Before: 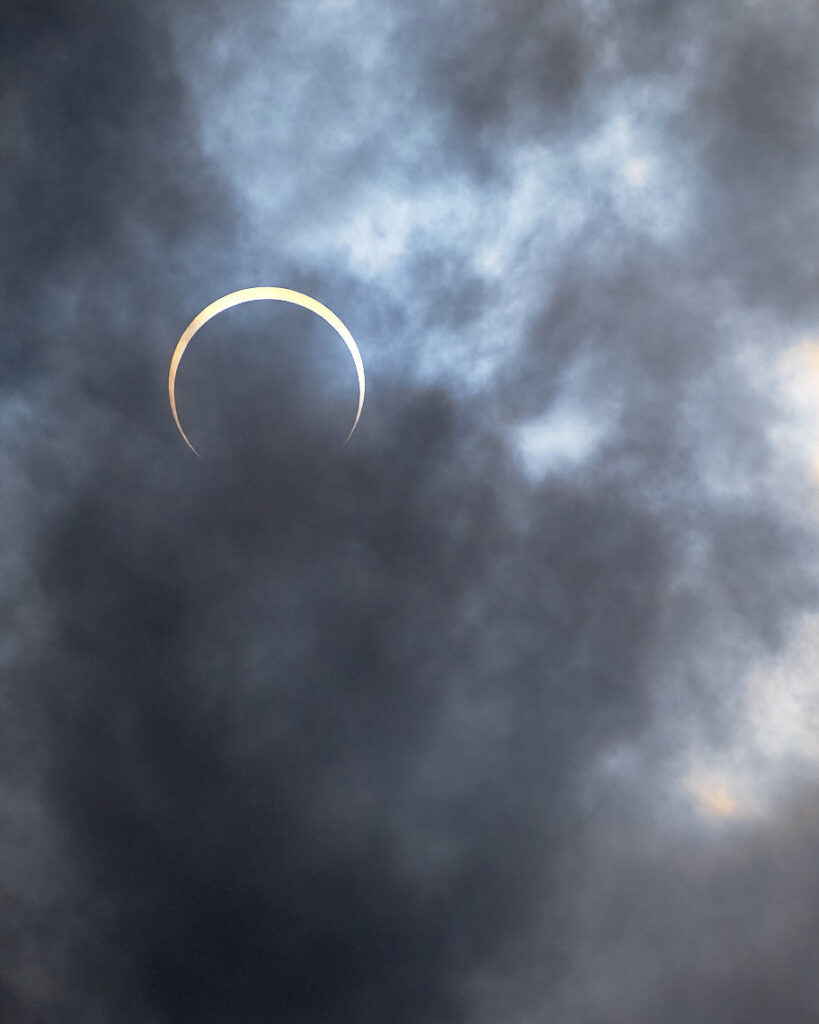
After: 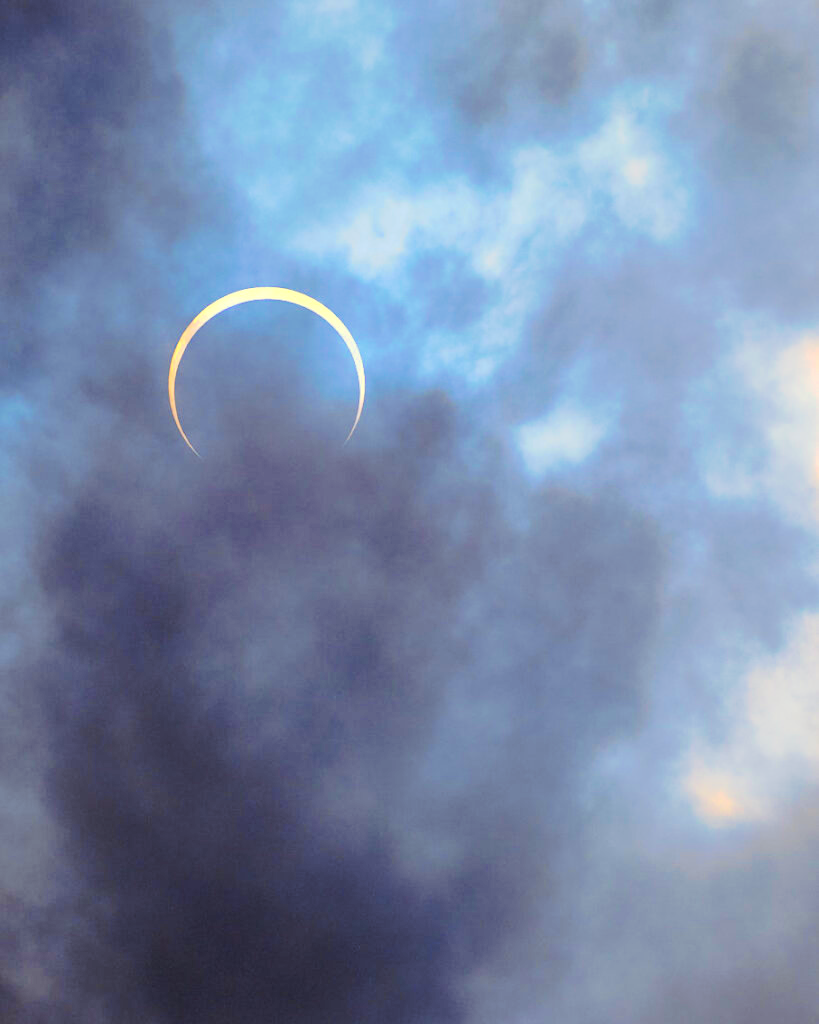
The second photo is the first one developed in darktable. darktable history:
tone curve: curves: ch0 [(0, 0) (0.003, 0.021) (0.011, 0.033) (0.025, 0.059) (0.044, 0.097) (0.069, 0.141) (0.1, 0.186) (0.136, 0.237) (0.177, 0.298) (0.224, 0.378) (0.277, 0.47) (0.335, 0.542) (0.399, 0.605) (0.468, 0.678) (0.543, 0.724) (0.623, 0.787) (0.709, 0.829) (0.801, 0.875) (0.898, 0.912) (1, 1)], preserve colors none
color look up table: target L [102.35, 103.31, 100.69, 91.78, 100.61, 90.05, 74.54, 71.54, 82.57, 59.12, 48.63, 18.31, 201.55, 100.44, 77.34, 71.63, 65.57, 47.57, 71.32, 39.4, 42.11, 50.74, 30.29, 37.76, 21.11, 17.36, 56.91, 57.68, 48.16, 49.02, 48.87, 39.08, 49.3, 32.73, 40.36, 34.52, 43.64, 38.05, 26.03, 21.47, 11.46, 2.052, 94.62, 56.86, 72.64, 55.4, 49.44, 31.04, 26.34], target a [-5.715, -15.32, -35.7, -115.54, -34.42, -141.98, -57.28, -92.96, -124.97, -11.56, -64.61, -22.7, 0, -19.05, 40.15, 26.53, 47.28, 68.62, 25.58, 73.81, 80.99, 59.87, 10.64, 71.31, 33.25, 31.78, 81.82, 93.1, 19.46, 103.44, 103.3, 10.81, 73.79, 68.34, 4.611, 54.02, 86.41, 85.13, 42.48, 52.89, 27.61, 6.745, -72.67, -29.86, -67.24, -26.92, -13.05, 11.77, -17.15], target b [48.9, 132.46, 103.74, 16.5, 129.12, 113.2, 44.62, 40.19, 97.56, 68.71, 53.51, 22.36, -0.001, 118.99, 16.05, 87.85, 42.57, 45.51, 76.71, 55.87, 10.12, 62.64, 18.97, 31.67, 1.524, 25.94, -34.17, -76.41, -93, -88.9, -90.15, -108.29, -13.89, -117.7, -27.41, -84.97, -24.72, -107.46, -129.23, -136.66, -26.95, -4.64, -12.1, -79.71, -50.56, -44.93, -90.08, -84.22, -5.875], num patches 49
